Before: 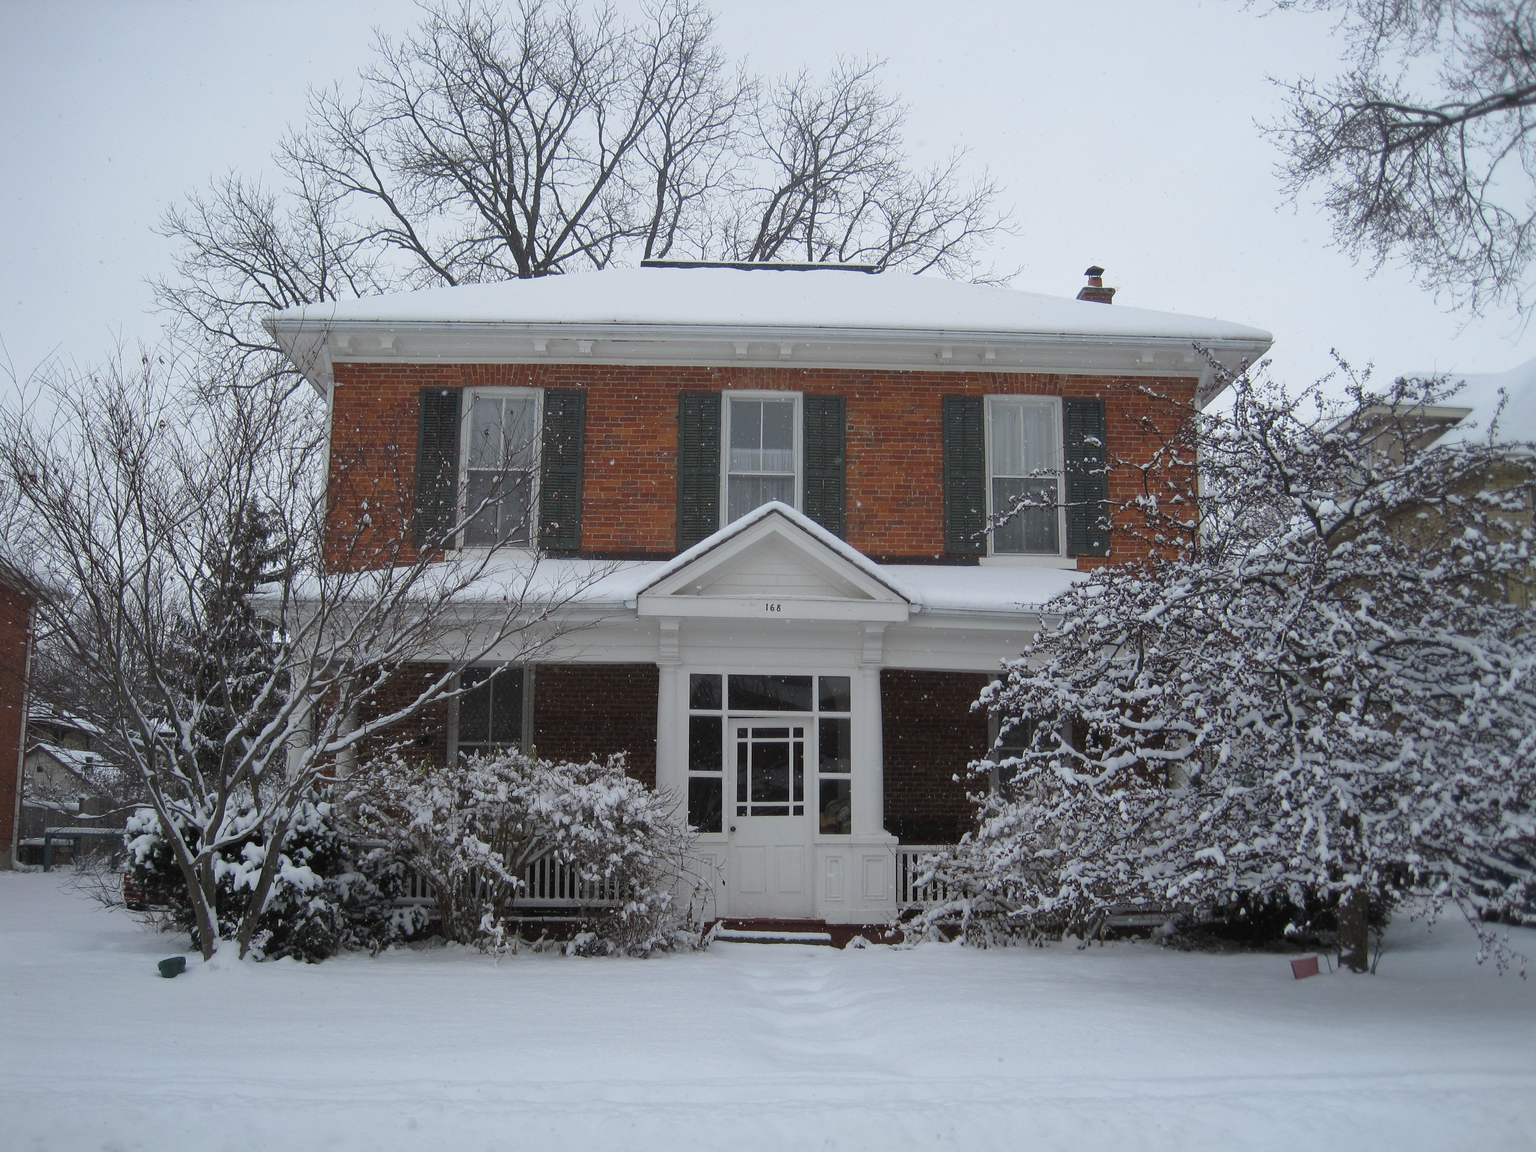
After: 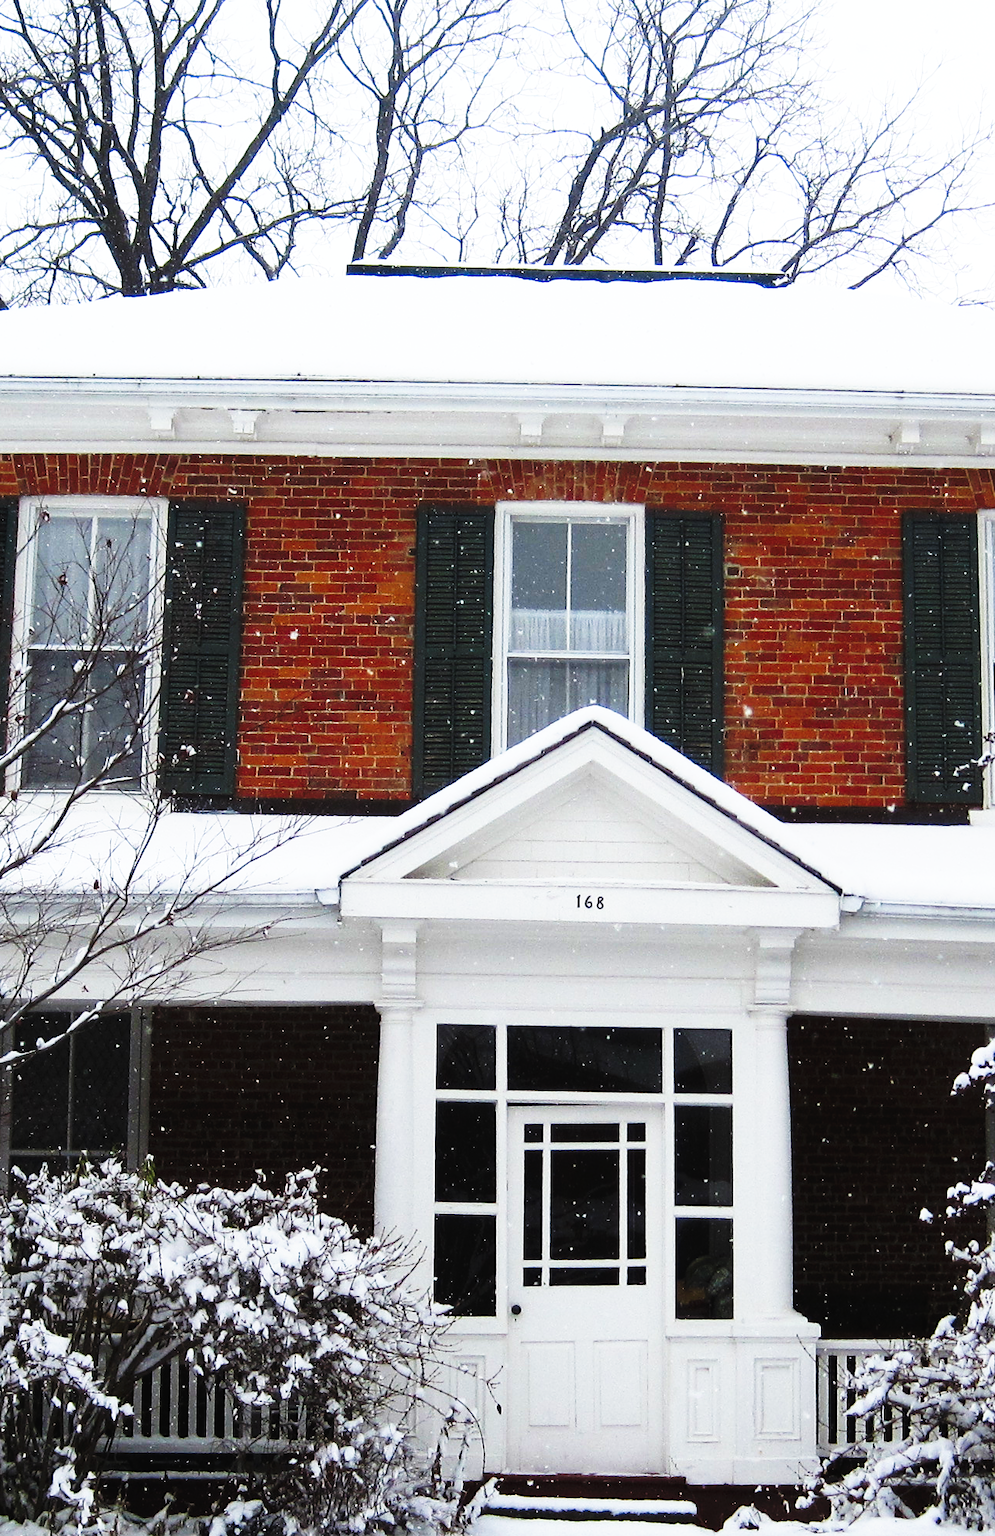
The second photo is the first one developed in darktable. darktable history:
tone curve: curves: ch0 [(0, 0) (0.003, 0.003) (0.011, 0.006) (0.025, 0.012) (0.044, 0.02) (0.069, 0.023) (0.1, 0.029) (0.136, 0.037) (0.177, 0.058) (0.224, 0.084) (0.277, 0.137) (0.335, 0.209) (0.399, 0.336) (0.468, 0.478) (0.543, 0.63) (0.623, 0.789) (0.709, 0.903) (0.801, 0.967) (0.898, 0.987) (1, 1)], preserve colors none
exposure: black level correction 0, exposure 0.5 EV, compensate highlight preservation false
crop and rotate: left 29.476%, top 10.214%, right 35.32%, bottom 17.333%
